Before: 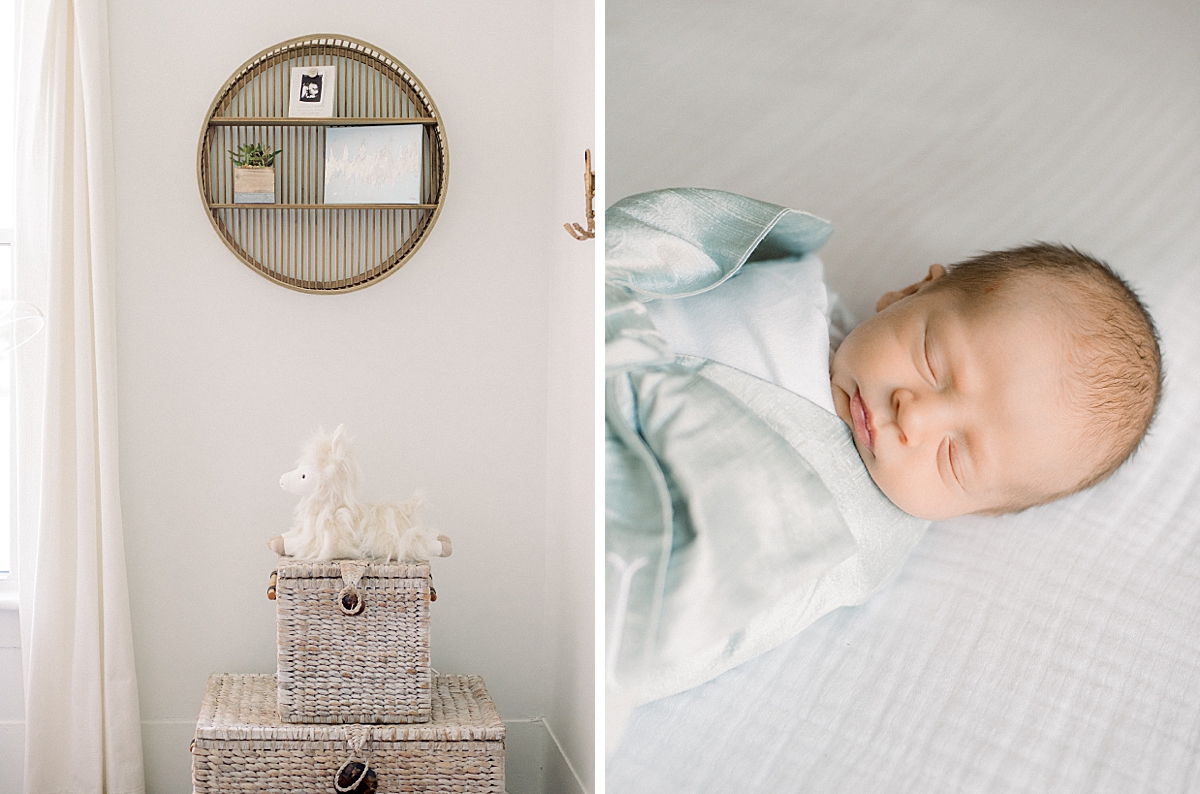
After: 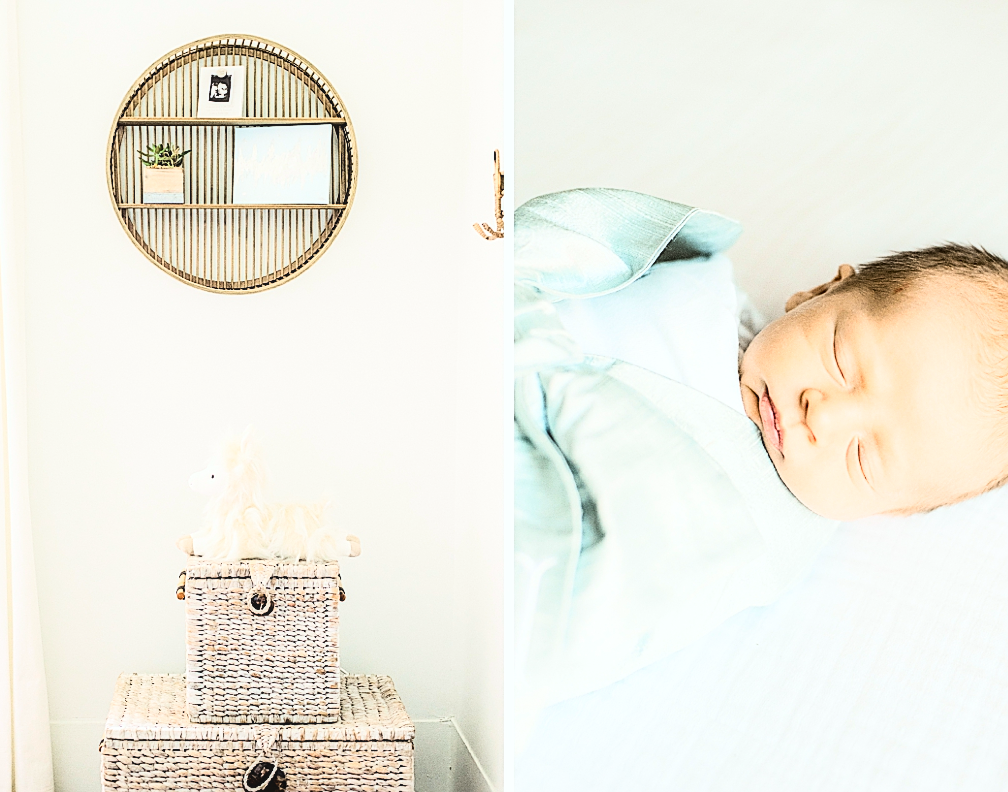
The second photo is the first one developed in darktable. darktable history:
color balance: lift [1.004, 1.002, 1.002, 0.998], gamma [1, 1.007, 1.002, 0.993], gain [1, 0.977, 1.013, 1.023], contrast -3.64%
rgb curve: curves: ch0 [(0, 0) (0.21, 0.15) (0.24, 0.21) (0.5, 0.75) (0.75, 0.96) (0.89, 0.99) (1, 1)]; ch1 [(0, 0.02) (0.21, 0.13) (0.25, 0.2) (0.5, 0.67) (0.75, 0.9) (0.89, 0.97) (1, 1)]; ch2 [(0, 0.02) (0.21, 0.13) (0.25, 0.2) (0.5, 0.67) (0.75, 0.9) (0.89, 0.97) (1, 1)], compensate middle gray true
sharpen: on, module defaults
local contrast: on, module defaults
crop: left 7.598%, right 7.873%
